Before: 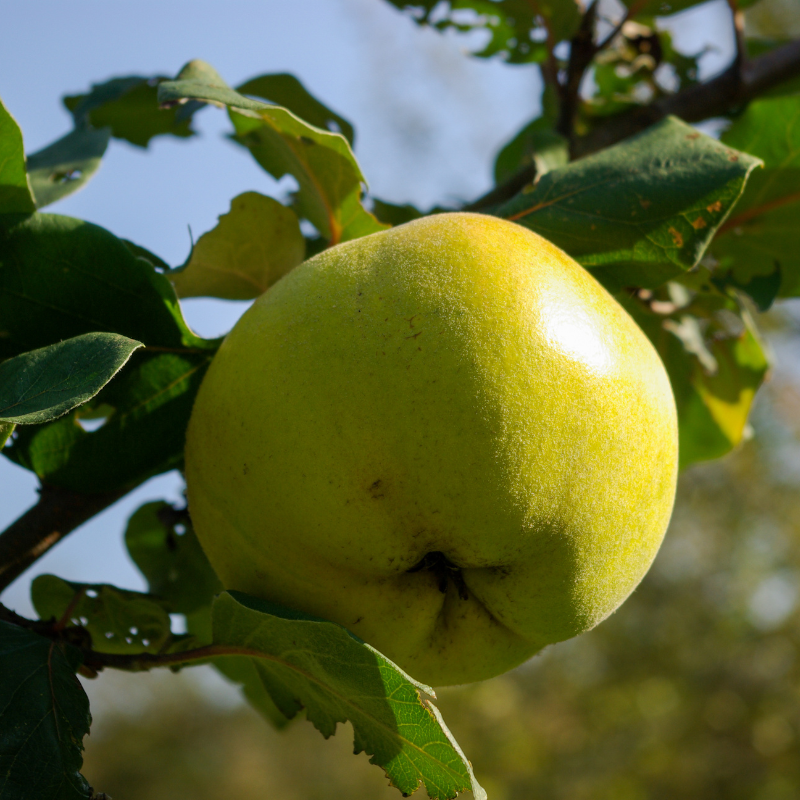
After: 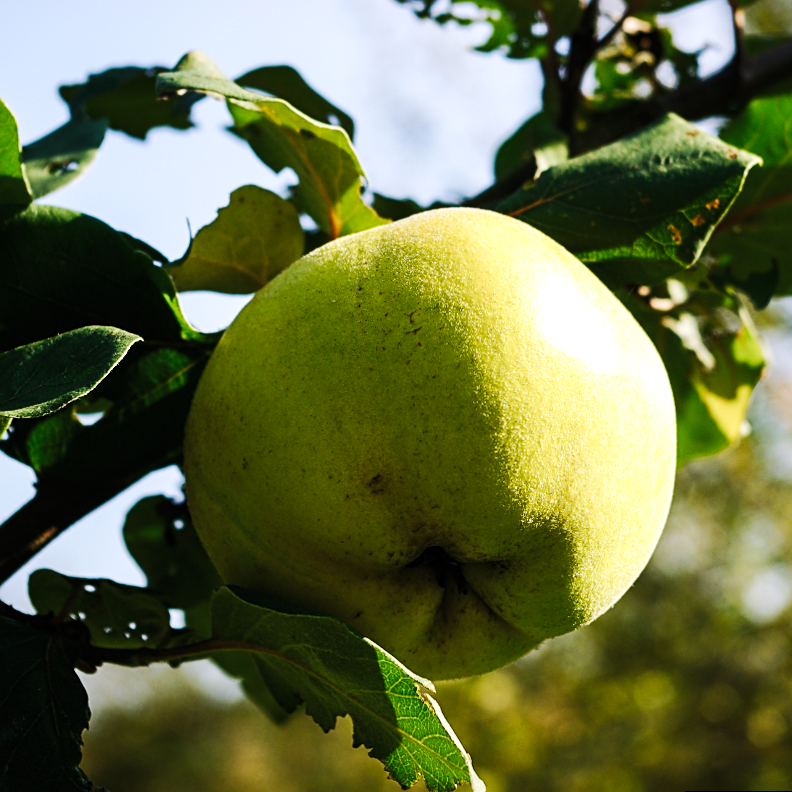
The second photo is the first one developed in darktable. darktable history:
base curve: curves: ch0 [(0, 0) (0.032, 0.025) (0.121, 0.166) (0.206, 0.329) (0.605, 0.79) (1, 1)], preserve colors none
color balance rgb: shadows lift › chroma 2%, shadows lift › hue 135.47°, highlights gain › chroma 2%, highlights gain › hue 291.01°, global offset › luminance 0.5%, perceptual saturation grading › global saturation -10.8%, perceptual saturation grading › highlights -26.83%, perceptual saturation grading › shadows 21.25%, perceptual brilliance grading › highlights 17.77%, perceptual brilliance grading › mid-tones 31.71%, perceptual brilliance grading › shadows -31.01%, global vibrance 24.91%
white balance: emerald 1
rotate and perspective: rotation 0.174°, lens shift (vertical) 0.013, lens shift (horizontal) 0.019, shear 0.001, automatic cropping original format, crop left 0.007, crop right 0.991, crop top 0.016, crop bottom 0.997
sharpen: on, module defaults
levels: mode automatic, black 0.023%, white 99.97%, levels [0.062, 0.494, 0.925]
